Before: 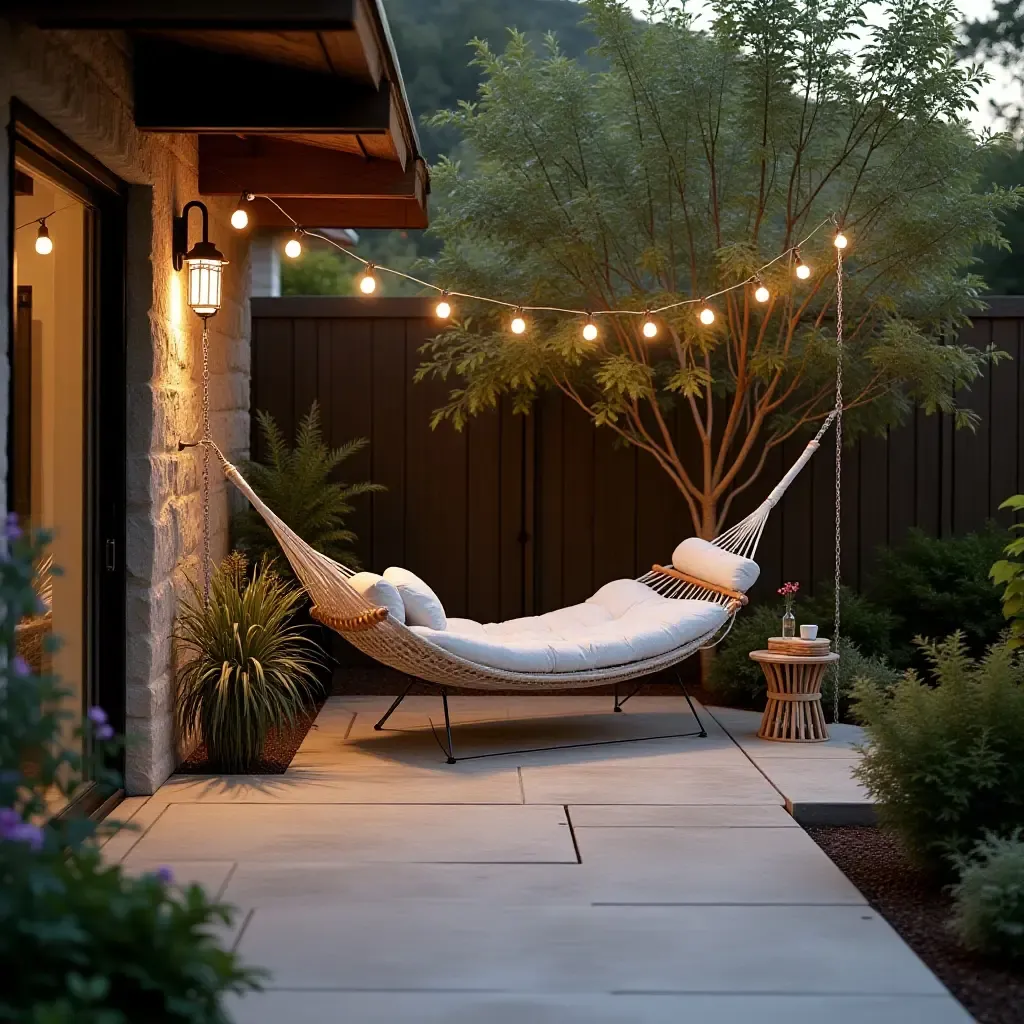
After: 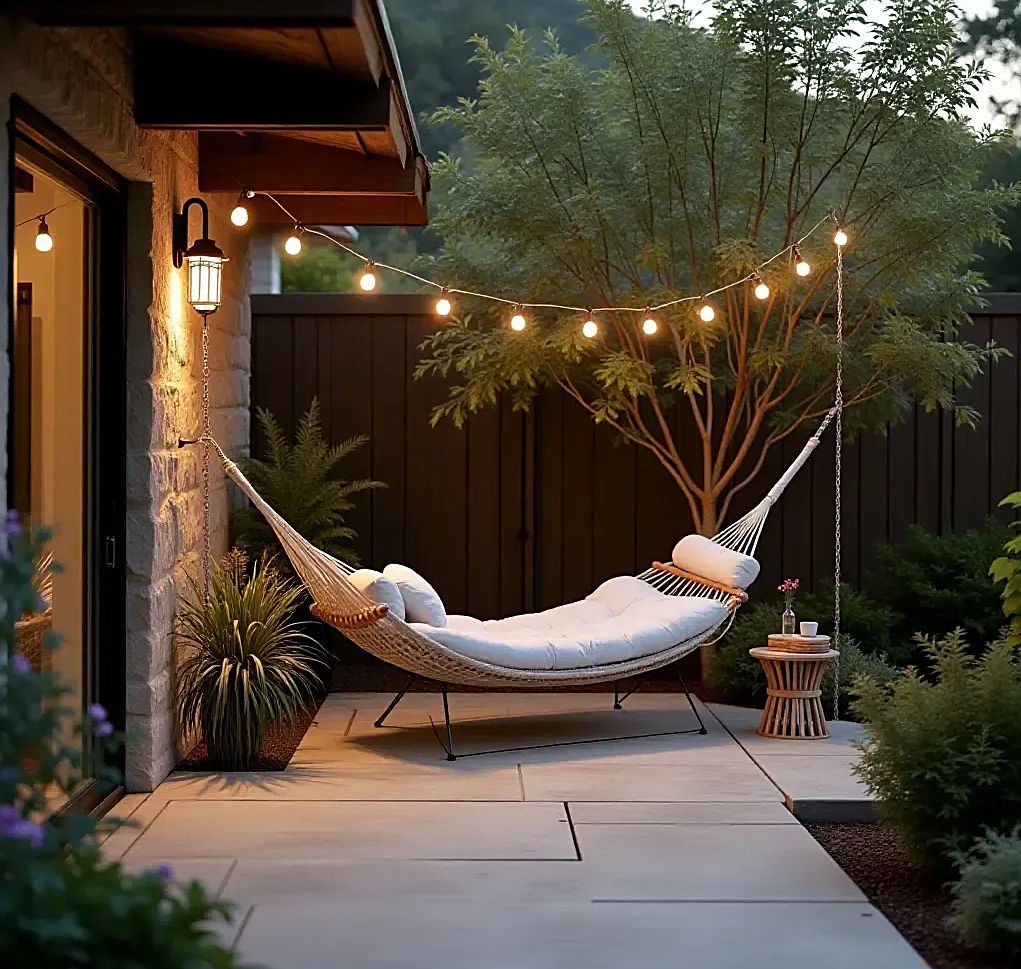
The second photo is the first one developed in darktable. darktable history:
sharpen: on, module defaults
crop: top 0.326%, right 0.261%, bottom 5.028%
